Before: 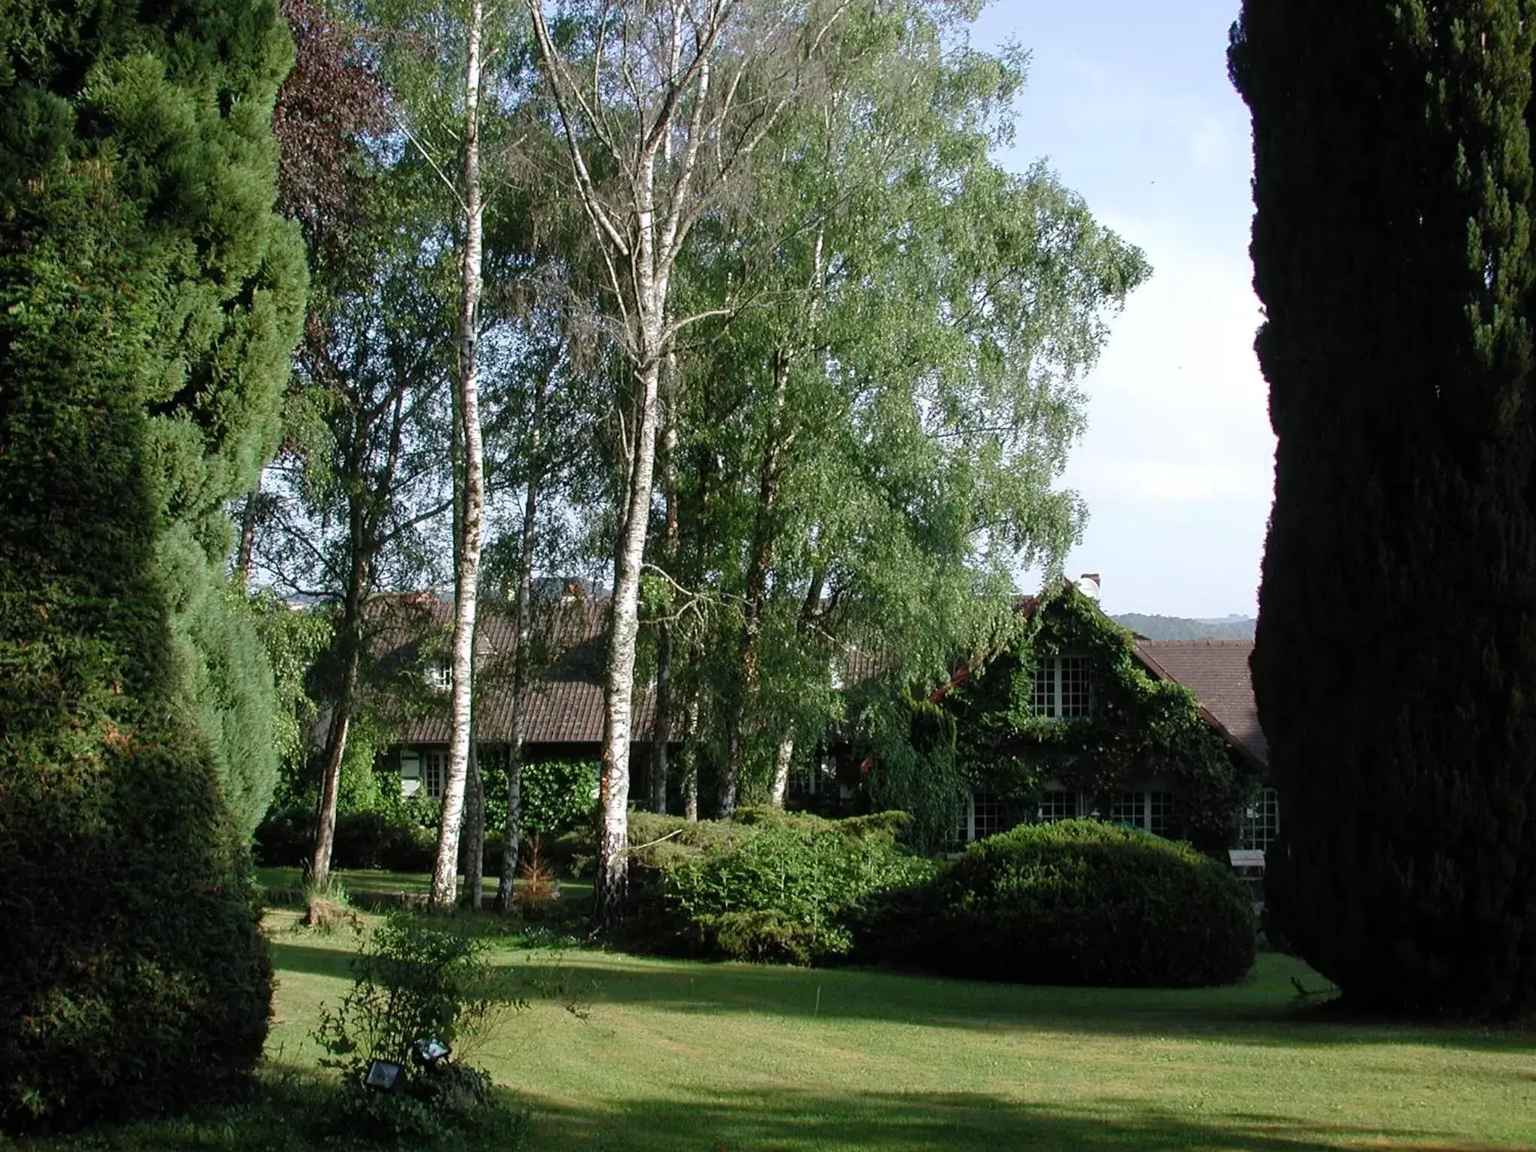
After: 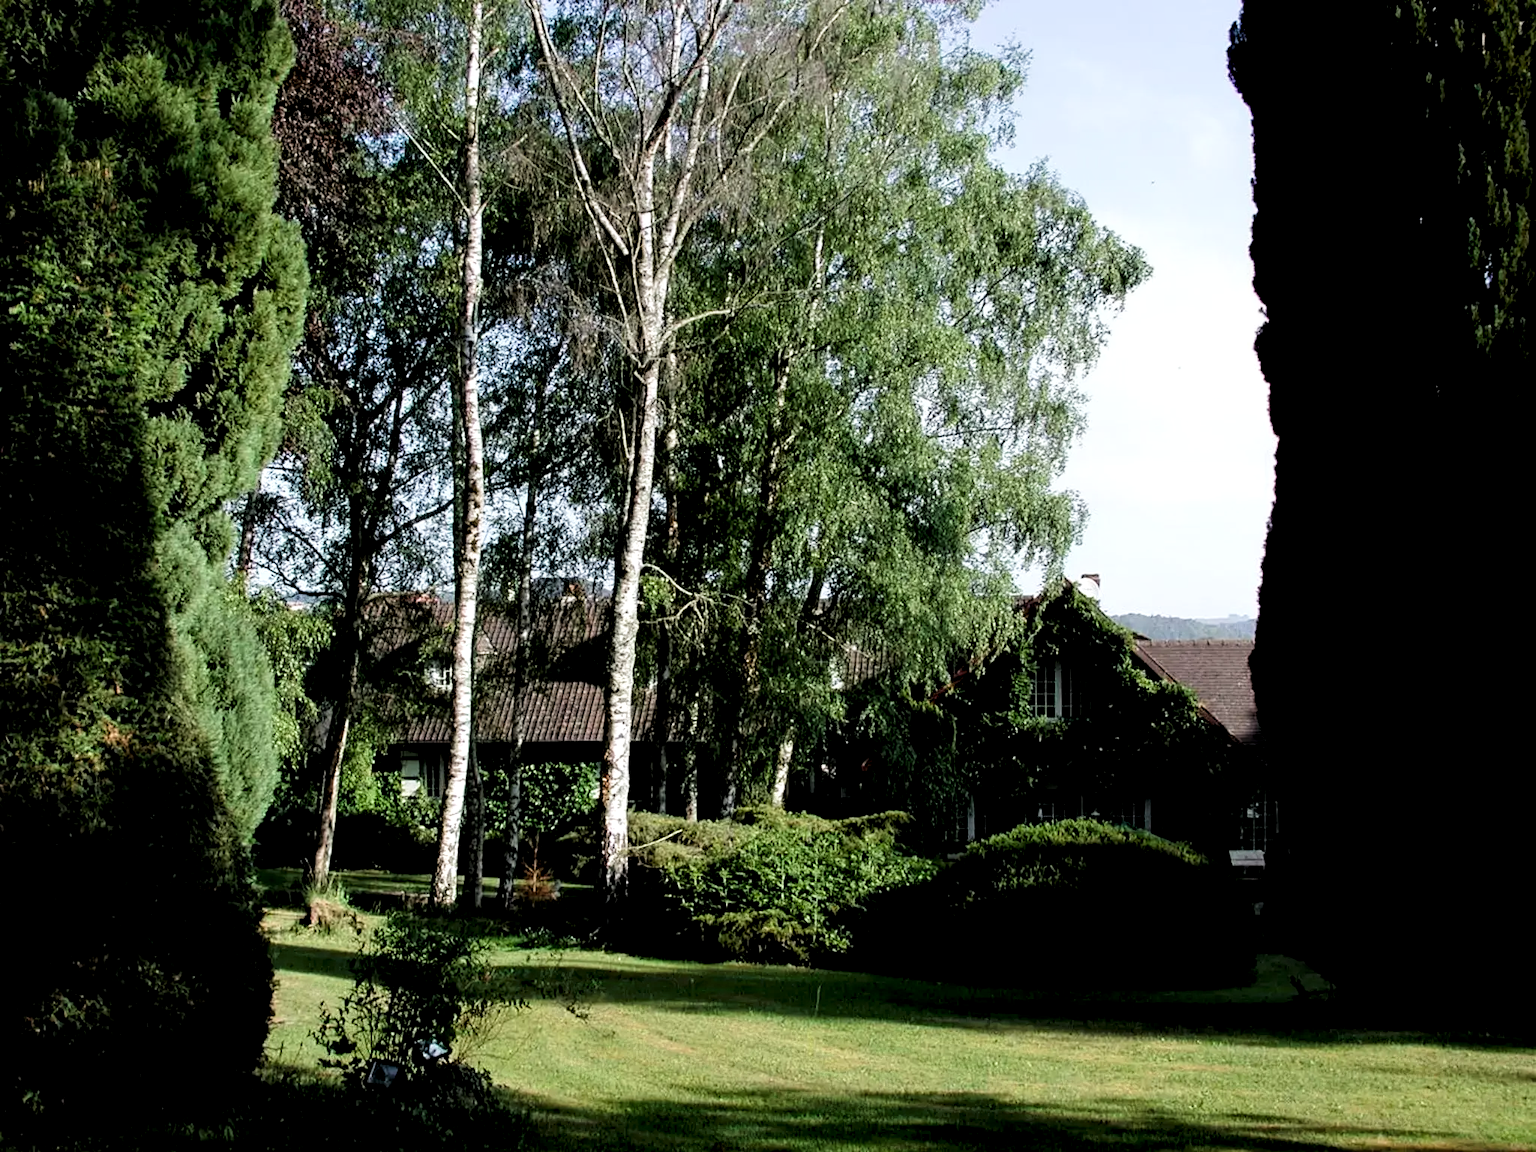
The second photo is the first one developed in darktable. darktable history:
filmic rgb: black relative exposure -5 EV, white relative exposure 3.5 EV, hardness 3.19, contrast 1.3, highlights saturation mix -50%
contrast brightness saturation: contrast 0.04, saturation 0.16
local contrast: highlights 123%, shadows 126%, detail 140%, midtone range 0.254
